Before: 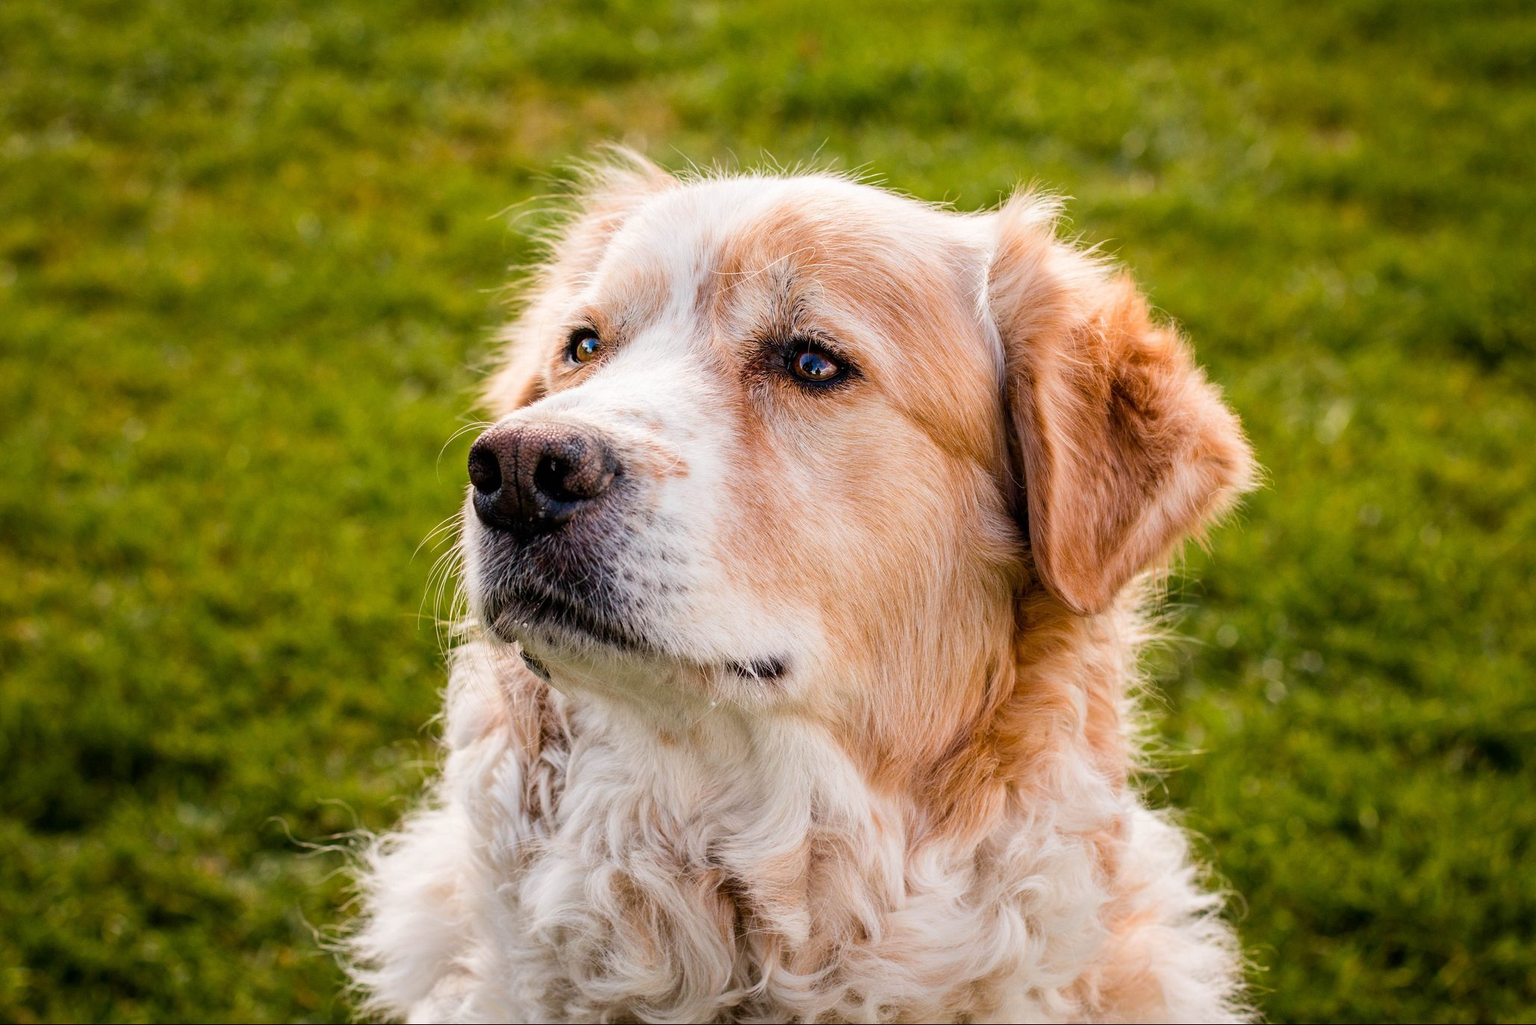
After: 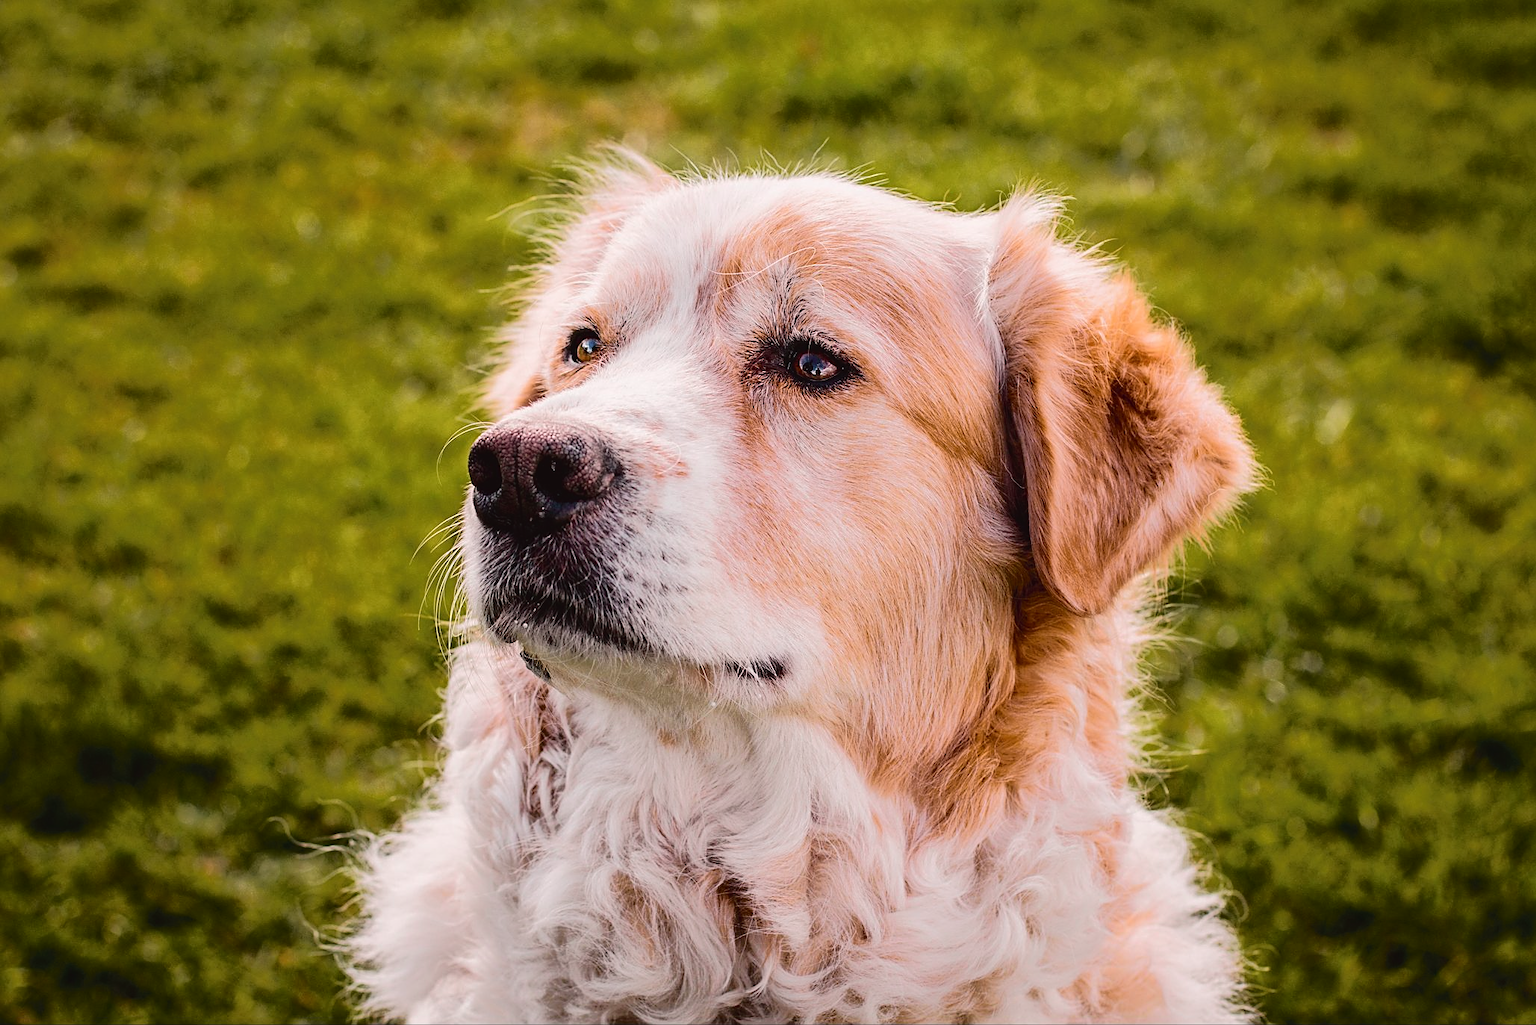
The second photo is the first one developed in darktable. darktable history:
sharpen: on, module defaults
tone curve: curves: ch0 [(0, 0.032) (0.094, 0.08) (0.265, 0.208) (0.41, 0.417) (0.498, 0.496) (0.638, 0.673) (0.845, 0.828) (0.994, 0.964)]; ch1 [(0, 0) (0.161, 0.092) (0.37, 0.302) (0.417, 0.434) (0.492, 0.502) (0.576, 0.589) (0.644, 0.638) (0.725, 0.765) (1, 1)]; ch2 [(0, 0) (0.352, 0.403) (0.45, 0.469) (0.521, 0.515) (0.55, 0.528) (0.589, 0.576) (1, 1)], color space Lab, independent channels, preserve colors none
